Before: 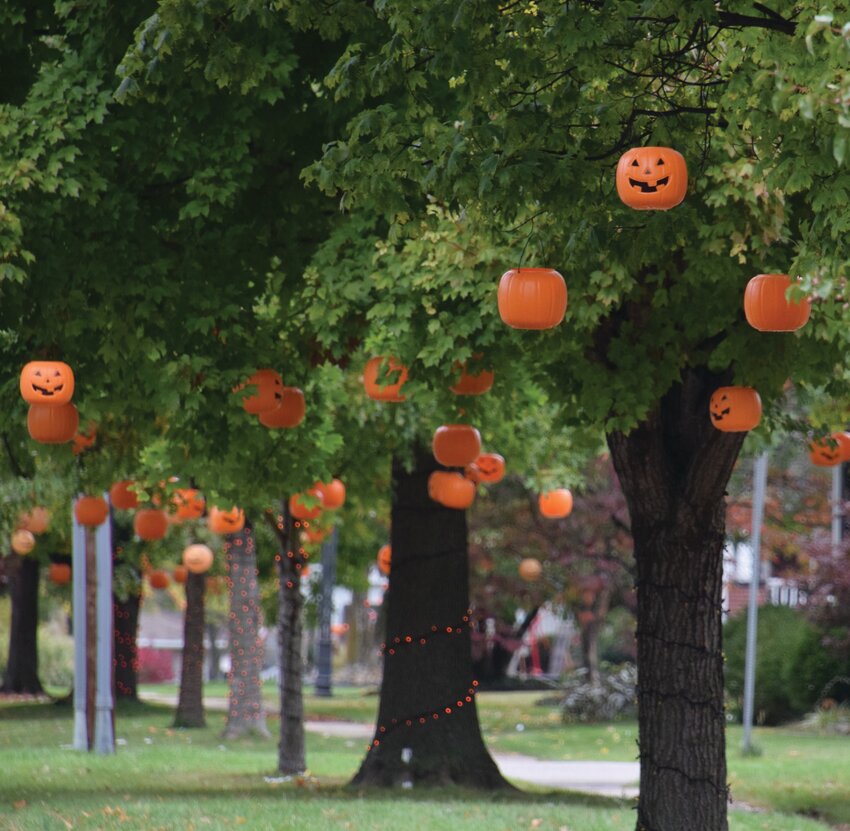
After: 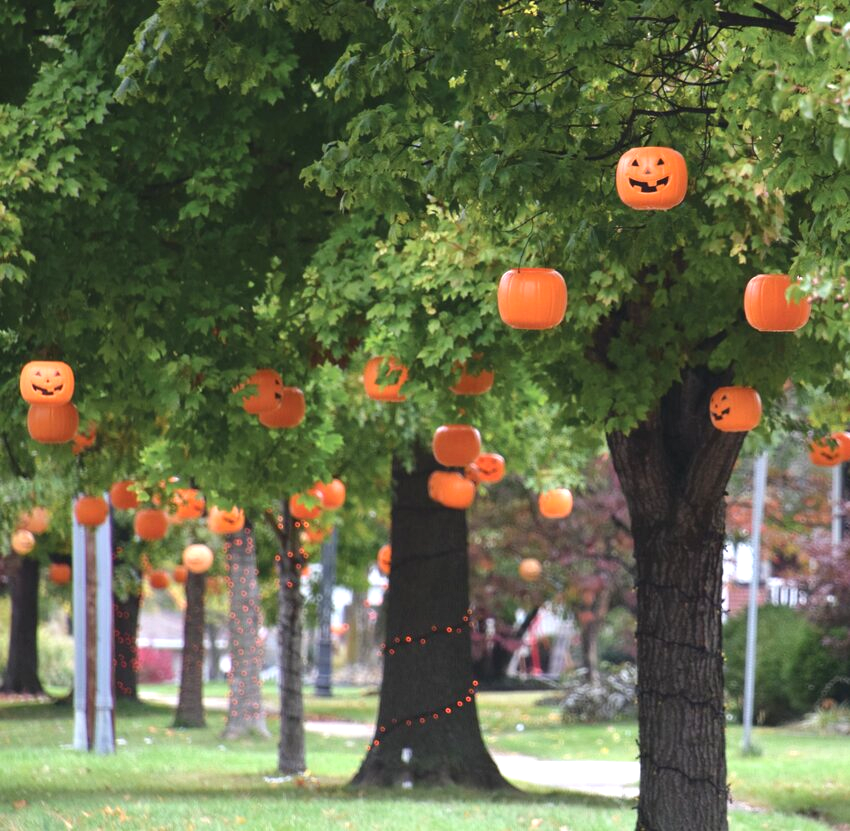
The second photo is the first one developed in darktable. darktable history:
exposure: black level correction -0.001, exposure 0.909 EV, compensate highlight preservation false
